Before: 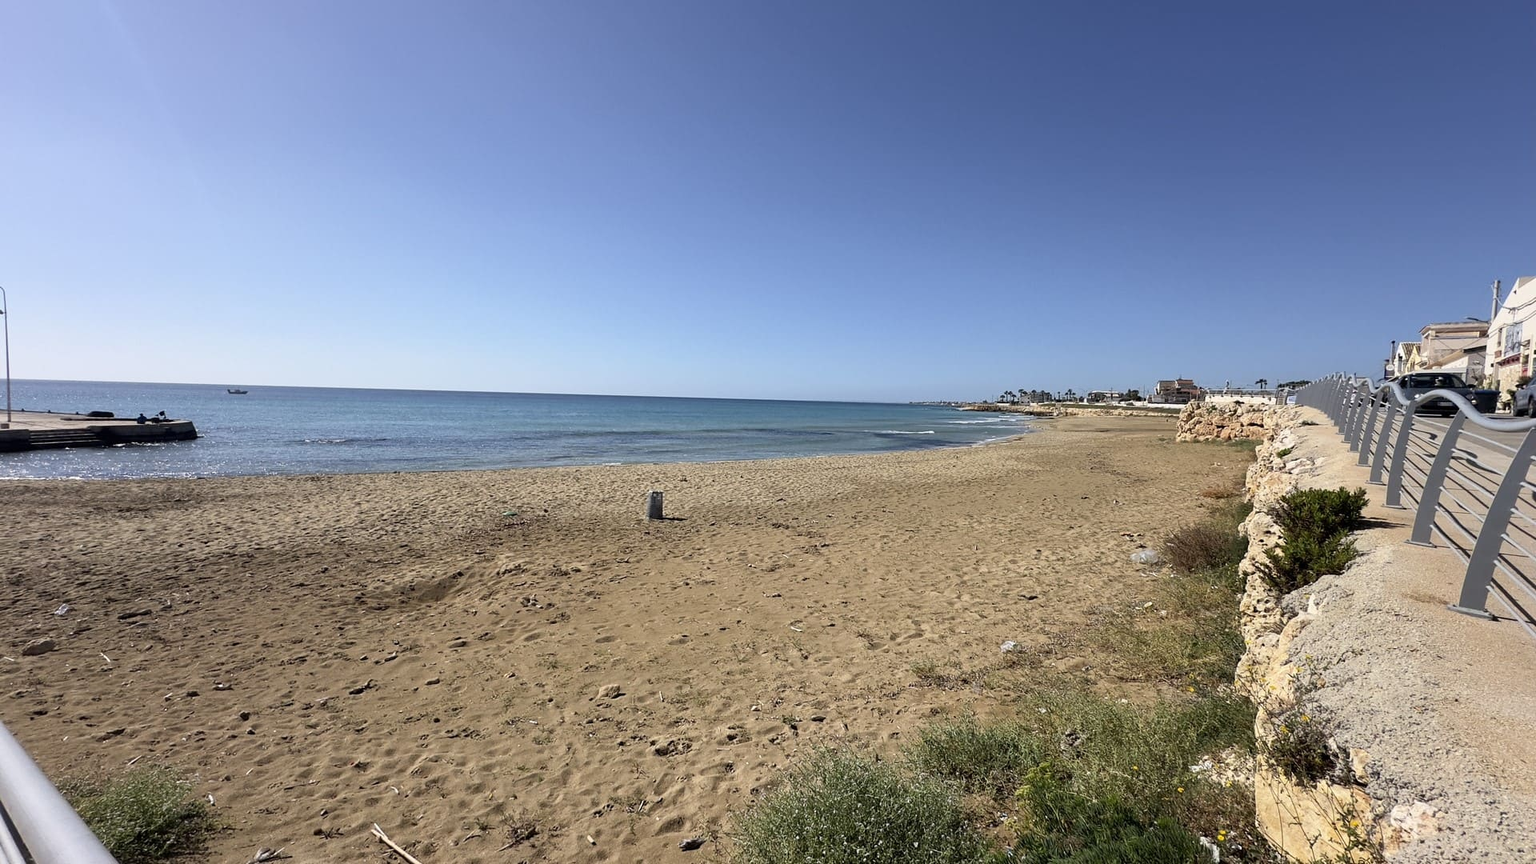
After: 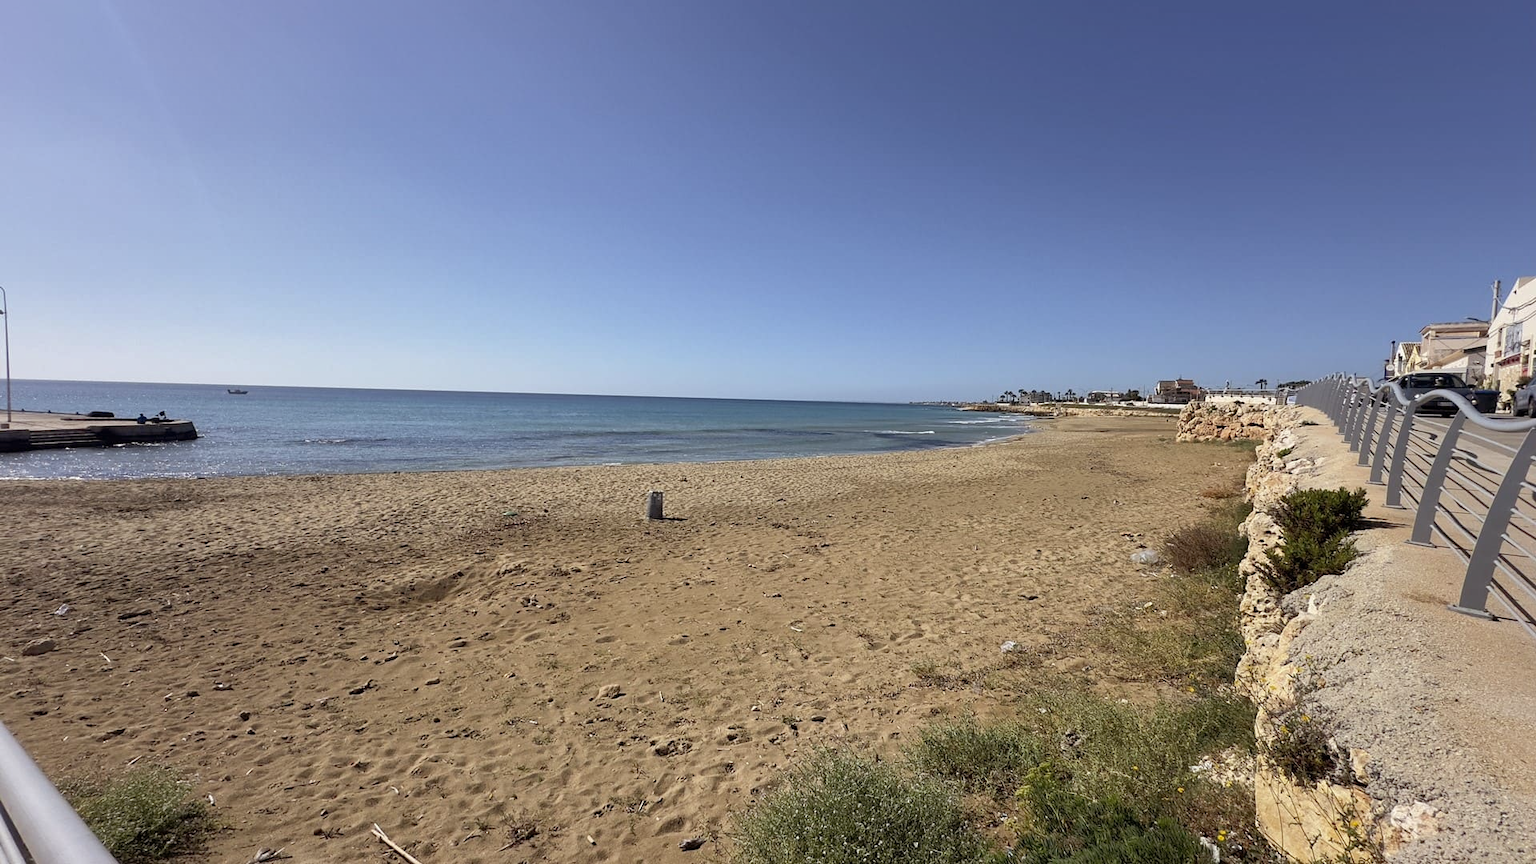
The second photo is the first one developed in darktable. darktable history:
color balance rgb: power › luminance -3.883%, power › chroma 0.534%, power › hue 40.47°, perceptual saturation grading › global saturation 0.578%
shadows and highlights: highlights color adjustment 0.205%
